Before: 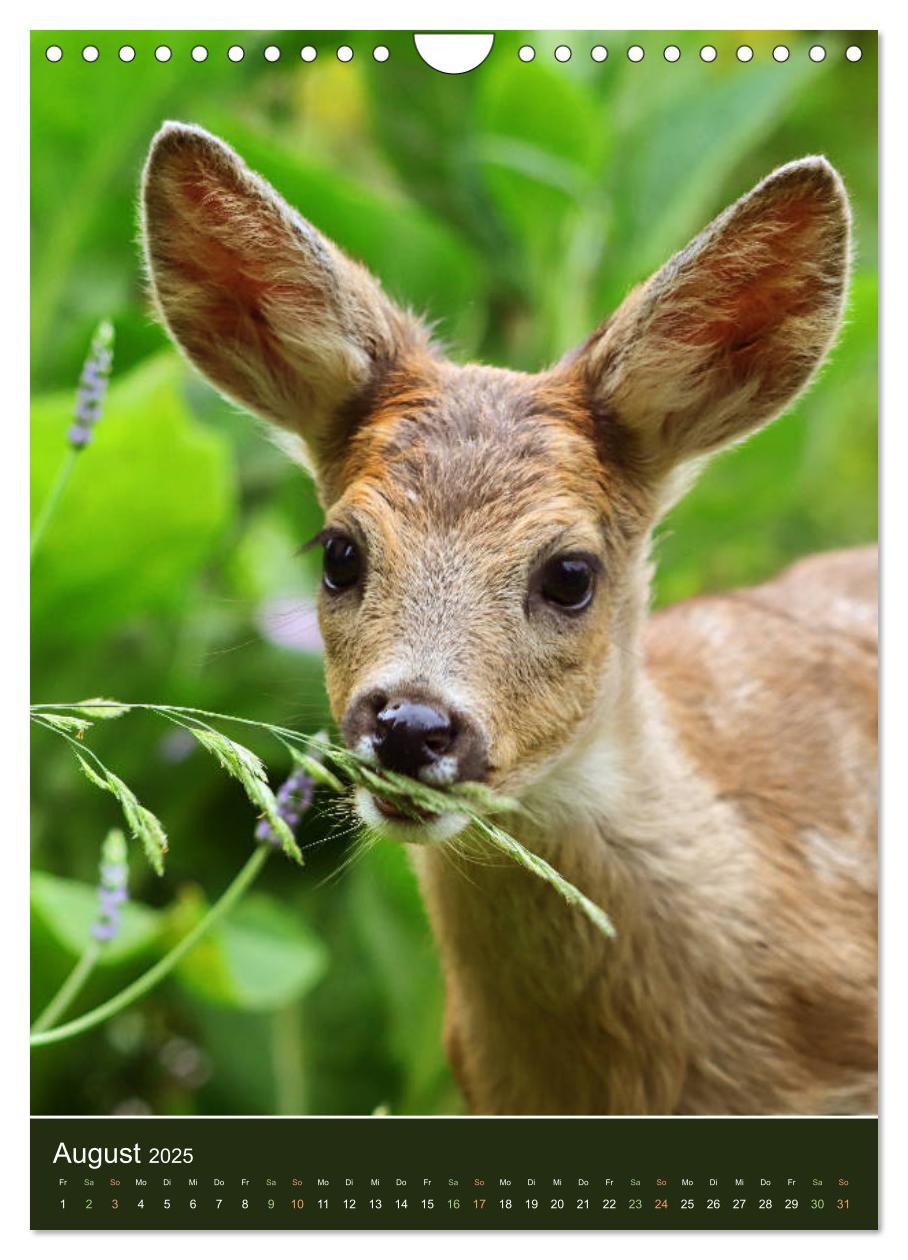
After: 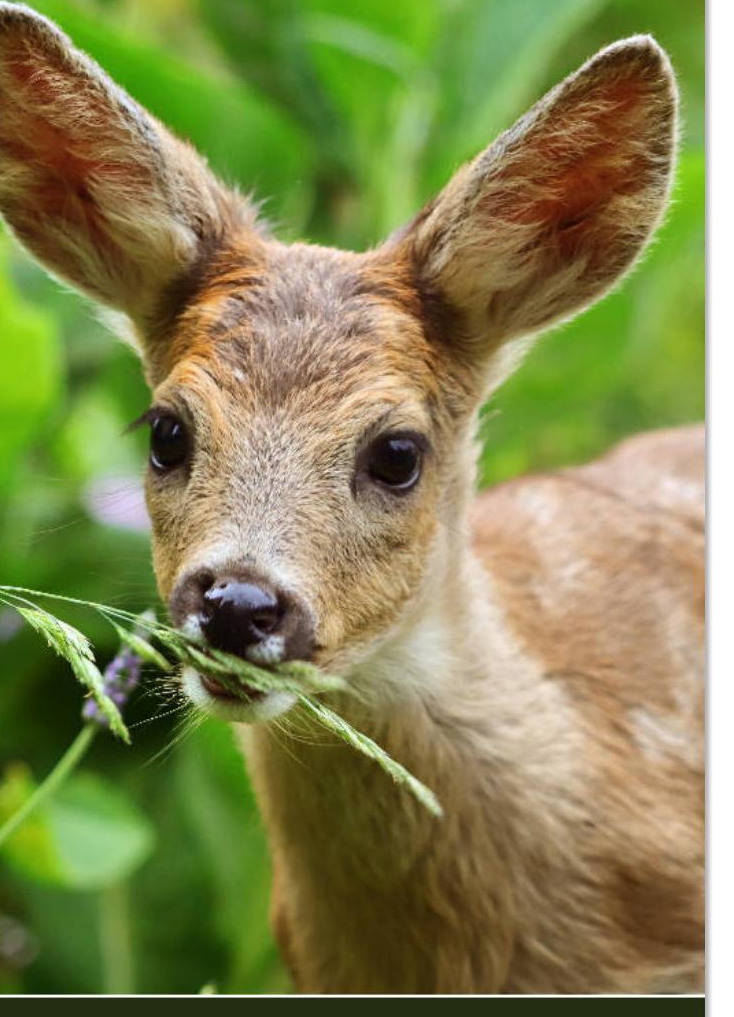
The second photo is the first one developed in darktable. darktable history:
crop: left 19.158%, top 9.642%, right 0%, bottom 9.621%
